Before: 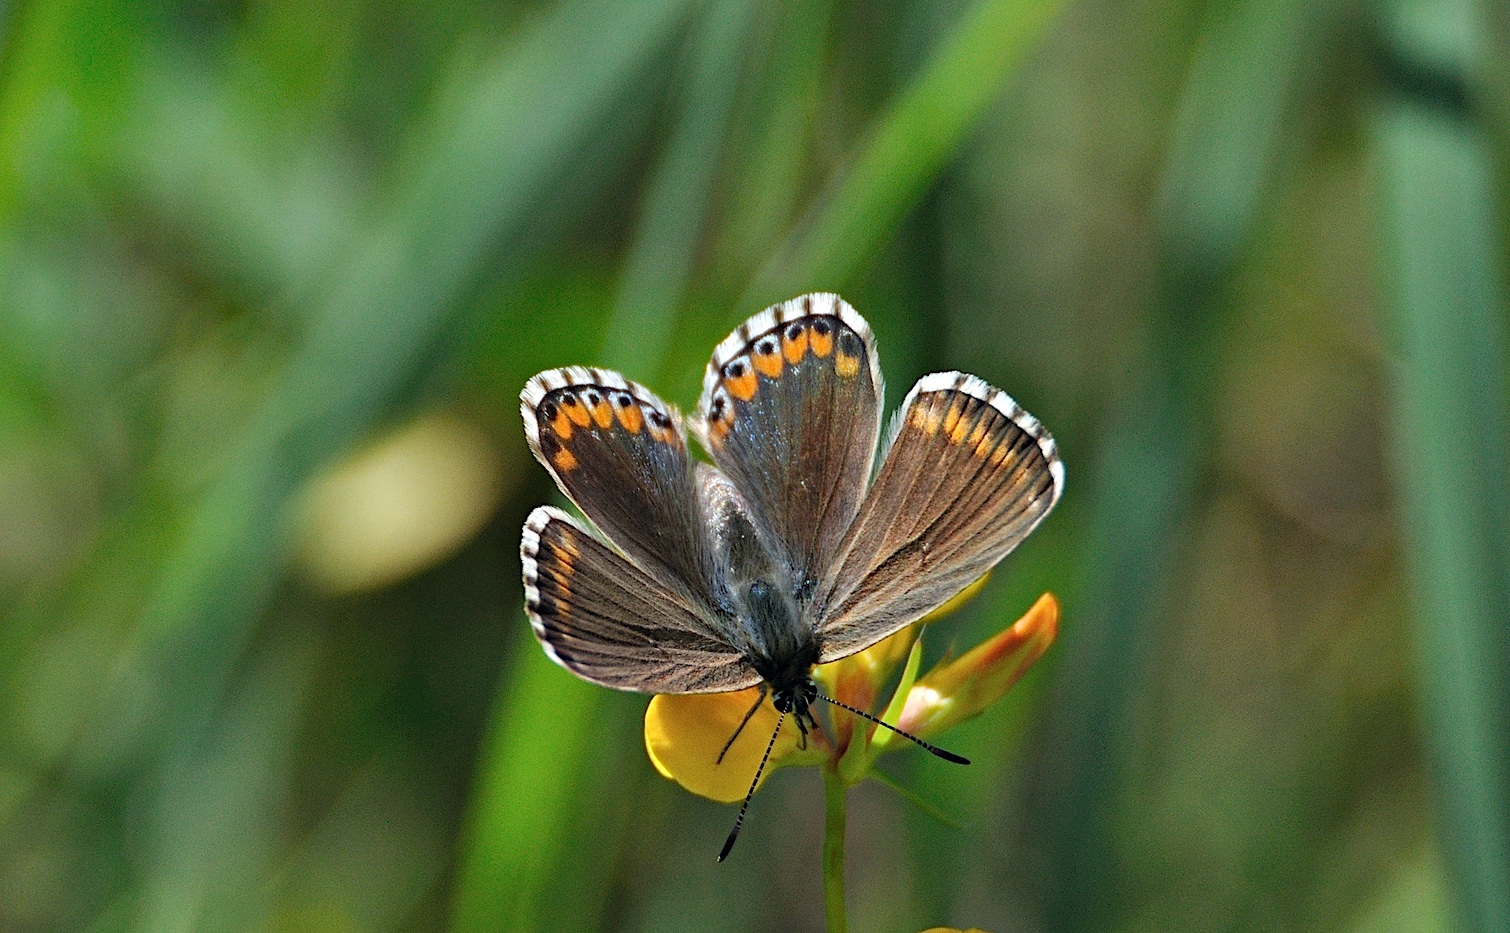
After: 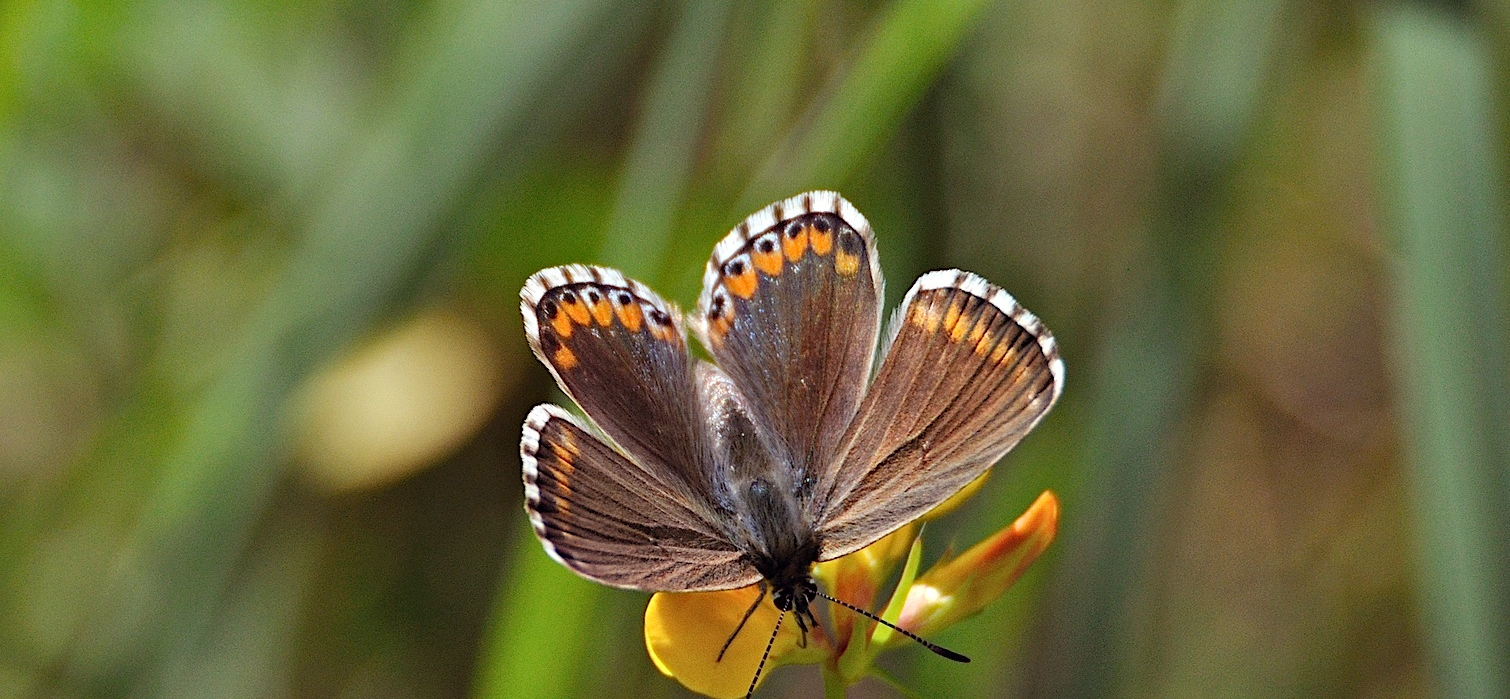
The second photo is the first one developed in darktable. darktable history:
rgb levels: mode RGB, independent channels, levels [[0, 0.474, 1], [0, 0.5, 1], [0, 0.5, 1]]
crop: top 11.038%, bottom 13.962%
